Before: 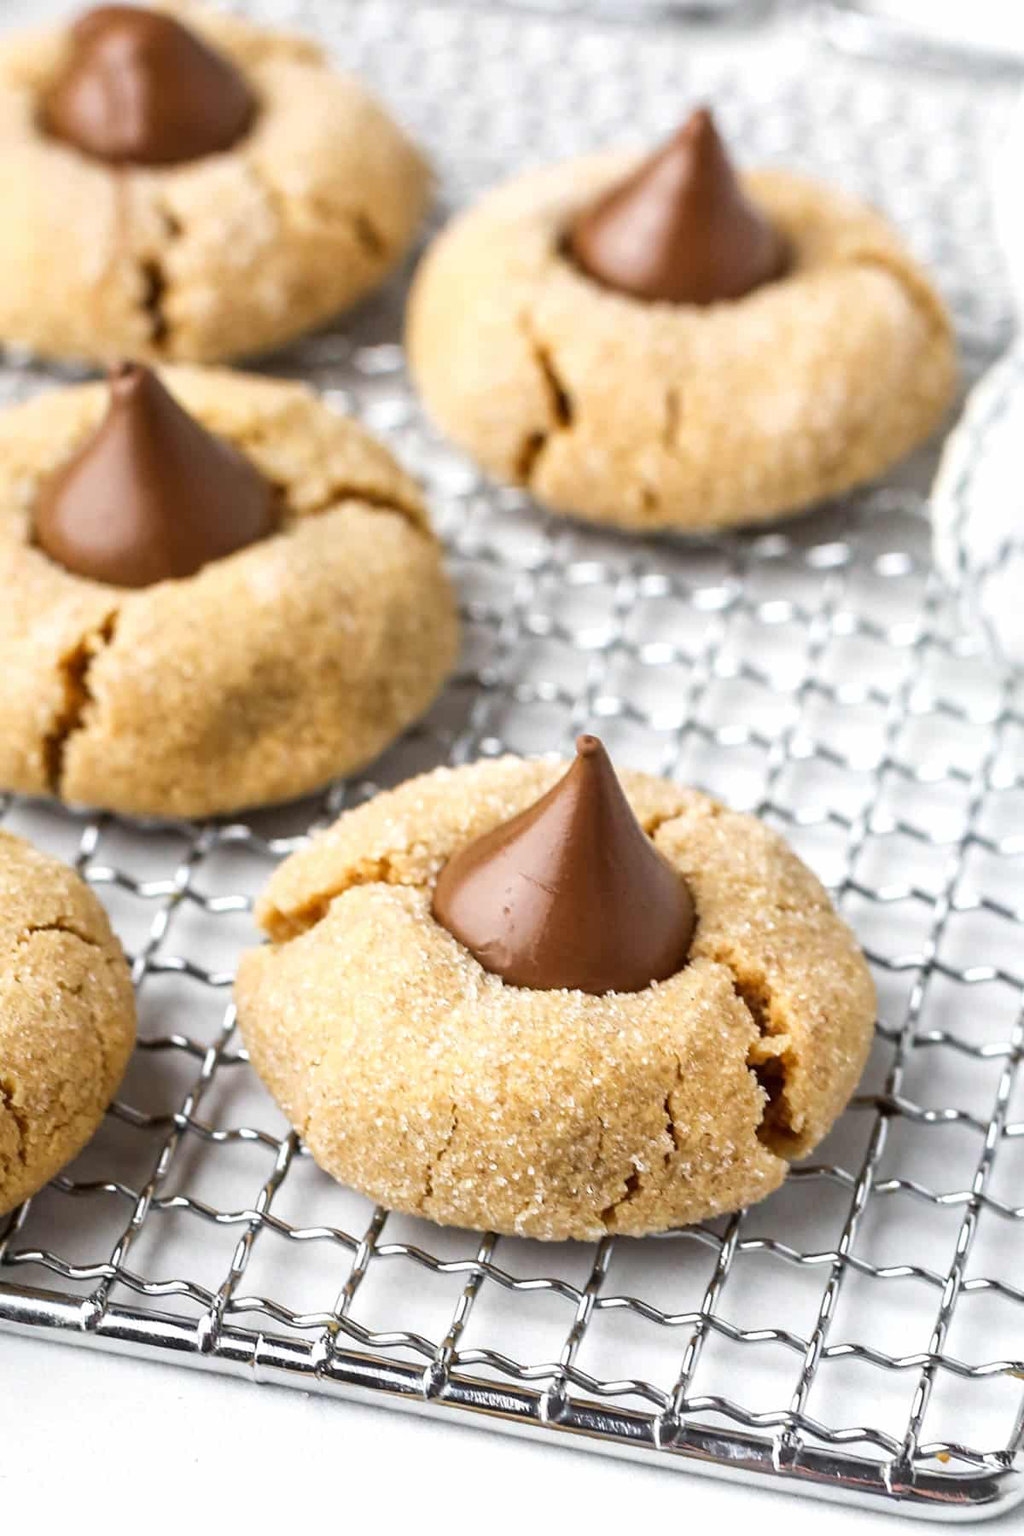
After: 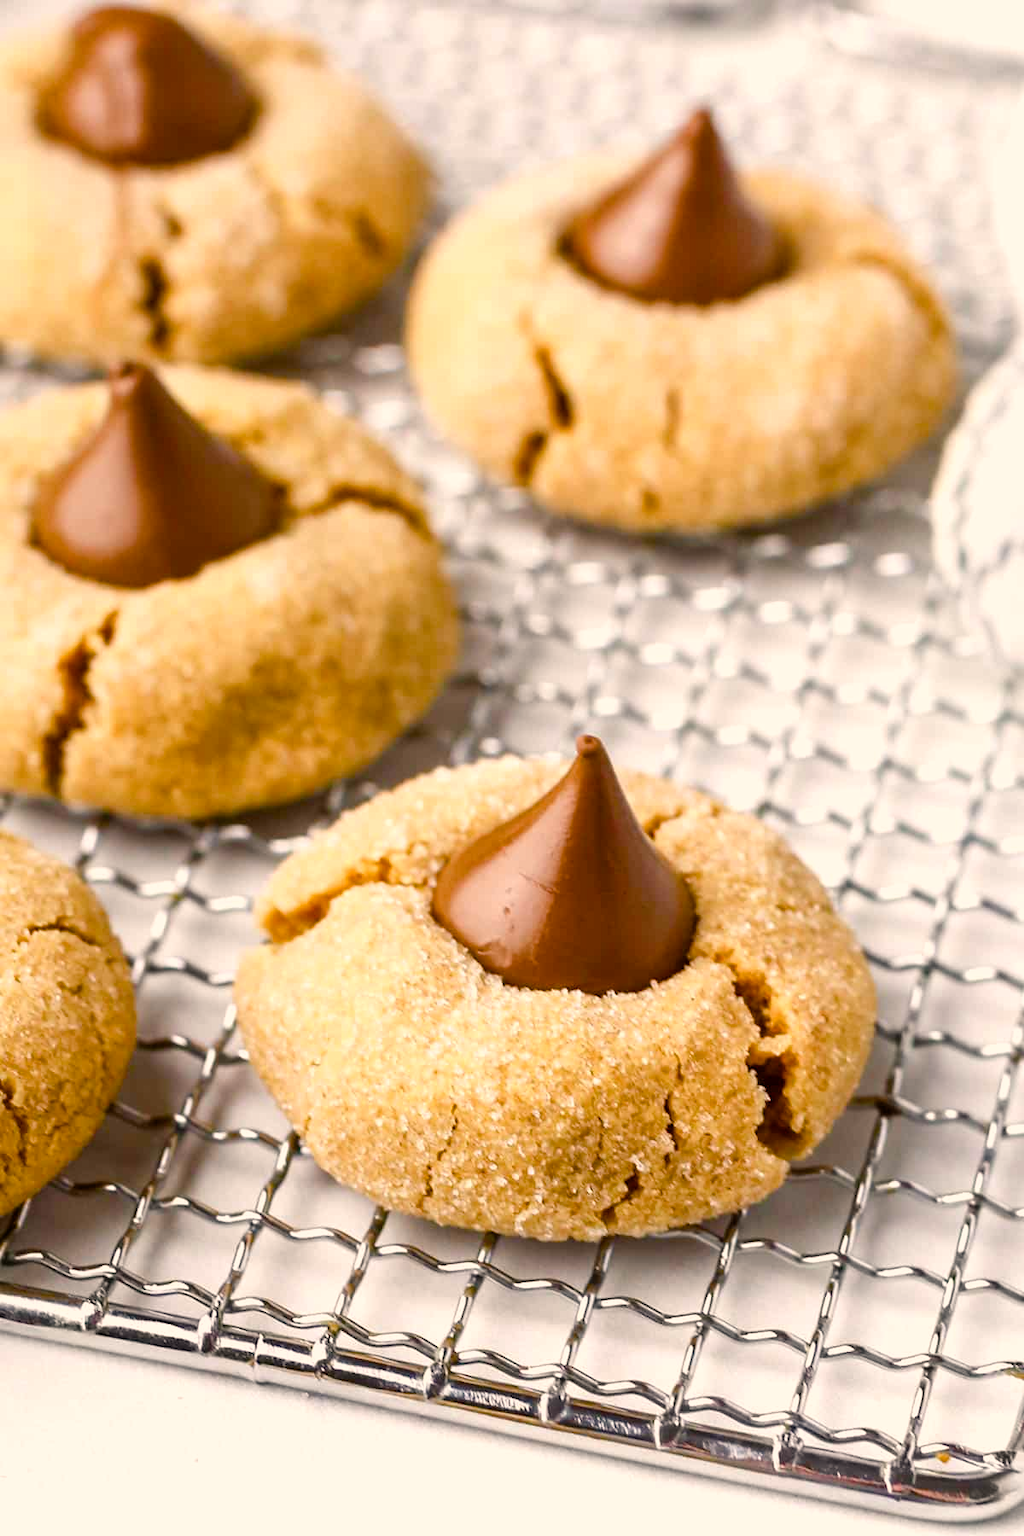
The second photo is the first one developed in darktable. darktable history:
color balance rgb: power › chroma 0.669%, power › hue 60°, highlights gain › chroma 3.769%, highlights gain › hue 58.02°, perceptual saturation grading › global saturation 20%, perceptual saturation grading › highlights -25.157%, perceptual saturation grading › shadows 49.403%, global vibrance 20%
